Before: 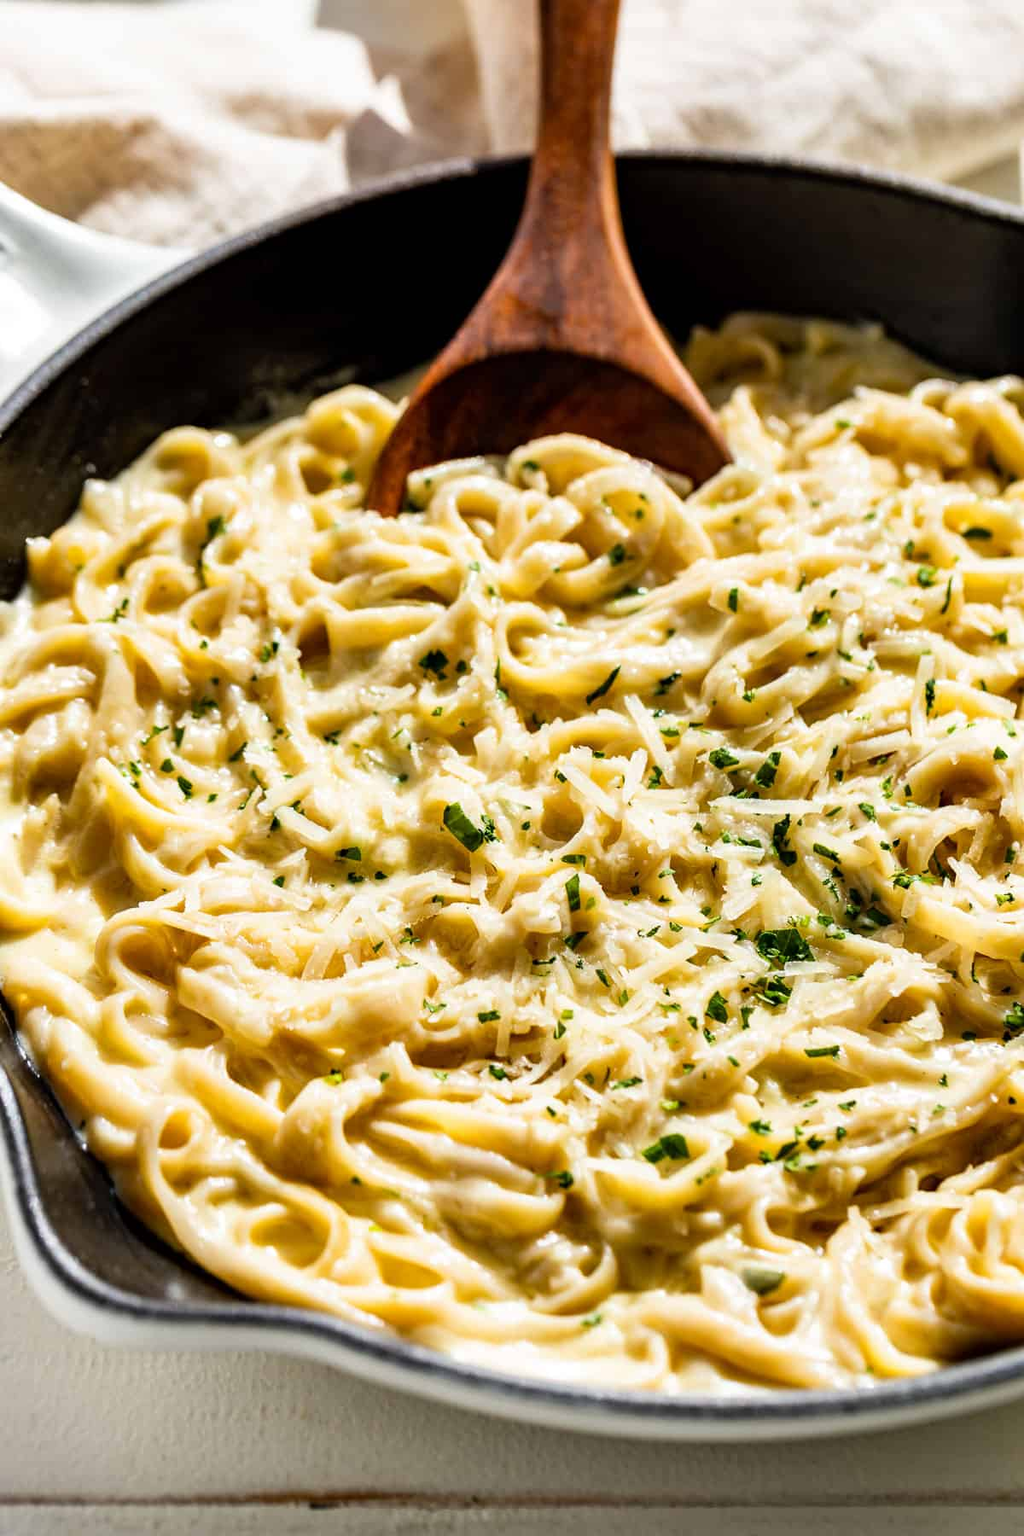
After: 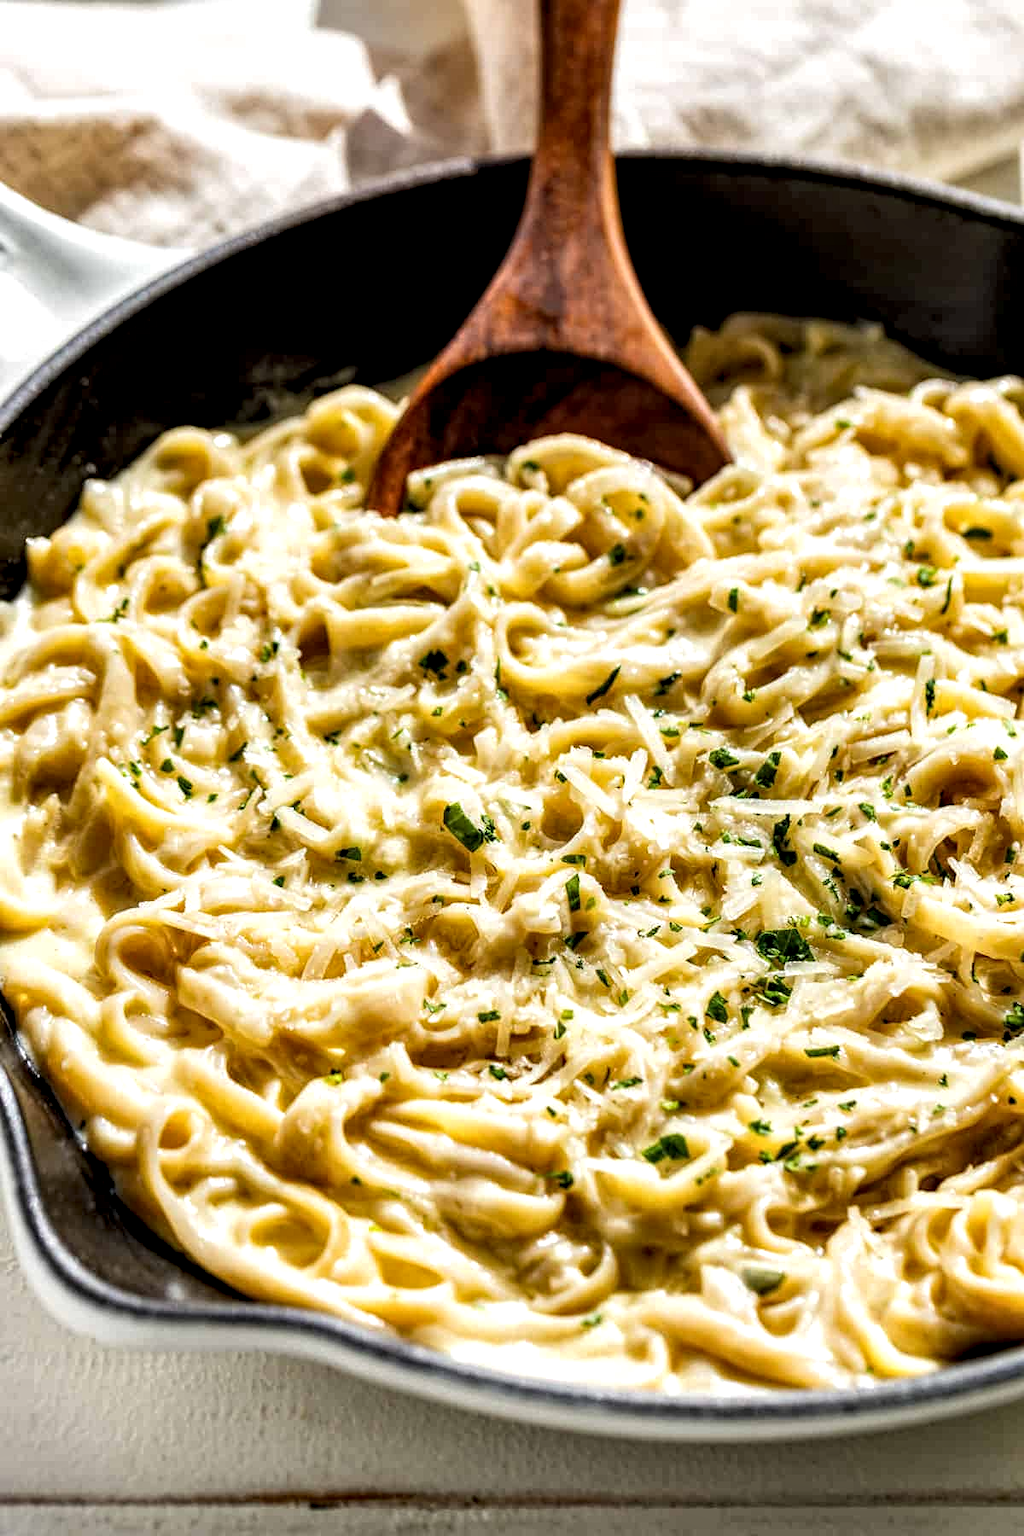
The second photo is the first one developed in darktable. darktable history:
local contrast: highlights 101%, shadows 100%, detail 200%, midtone range 0.2
